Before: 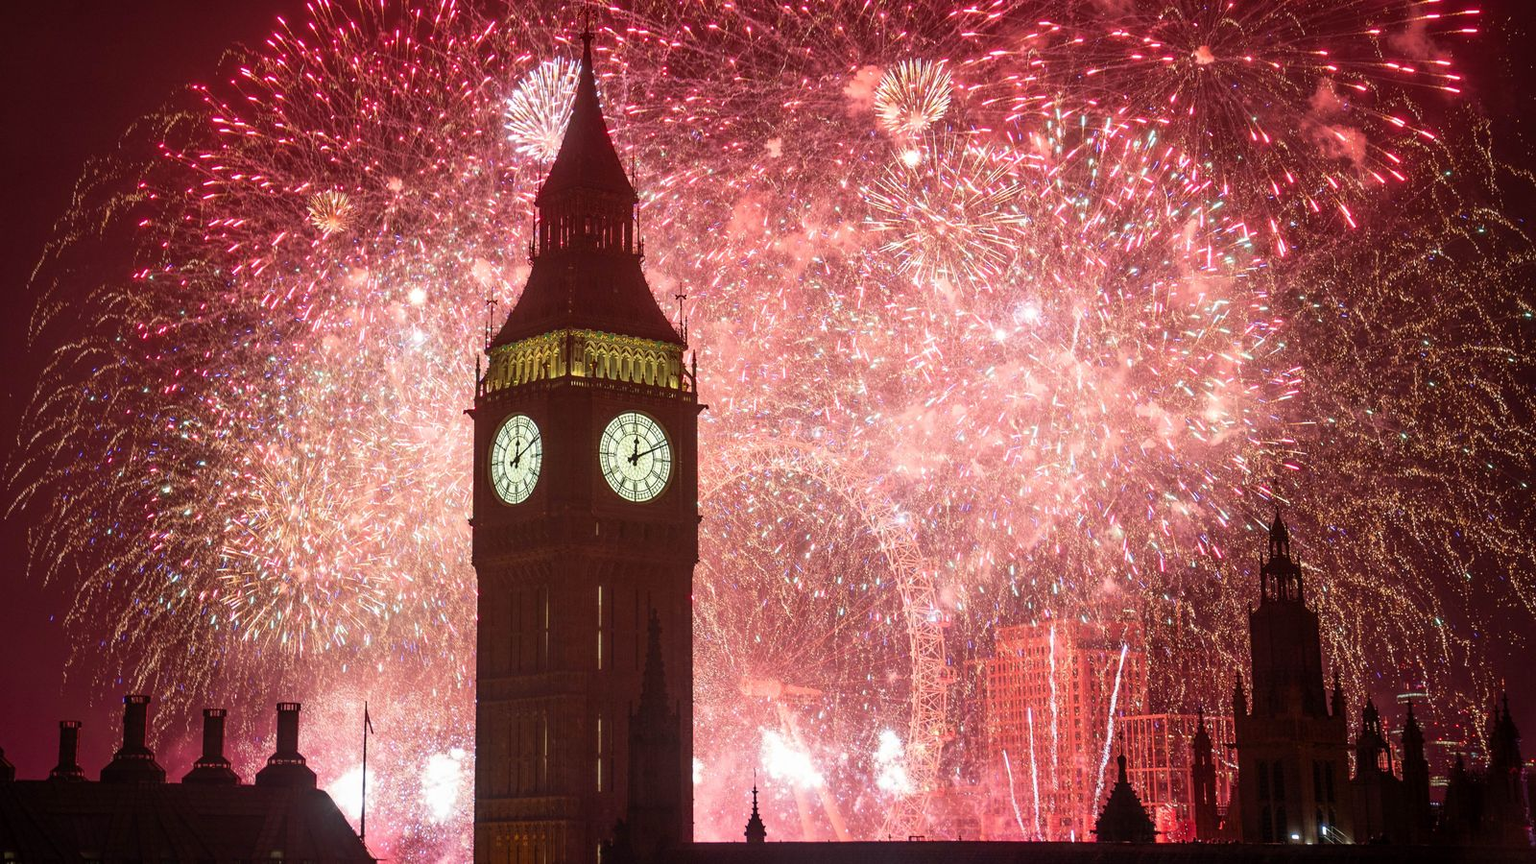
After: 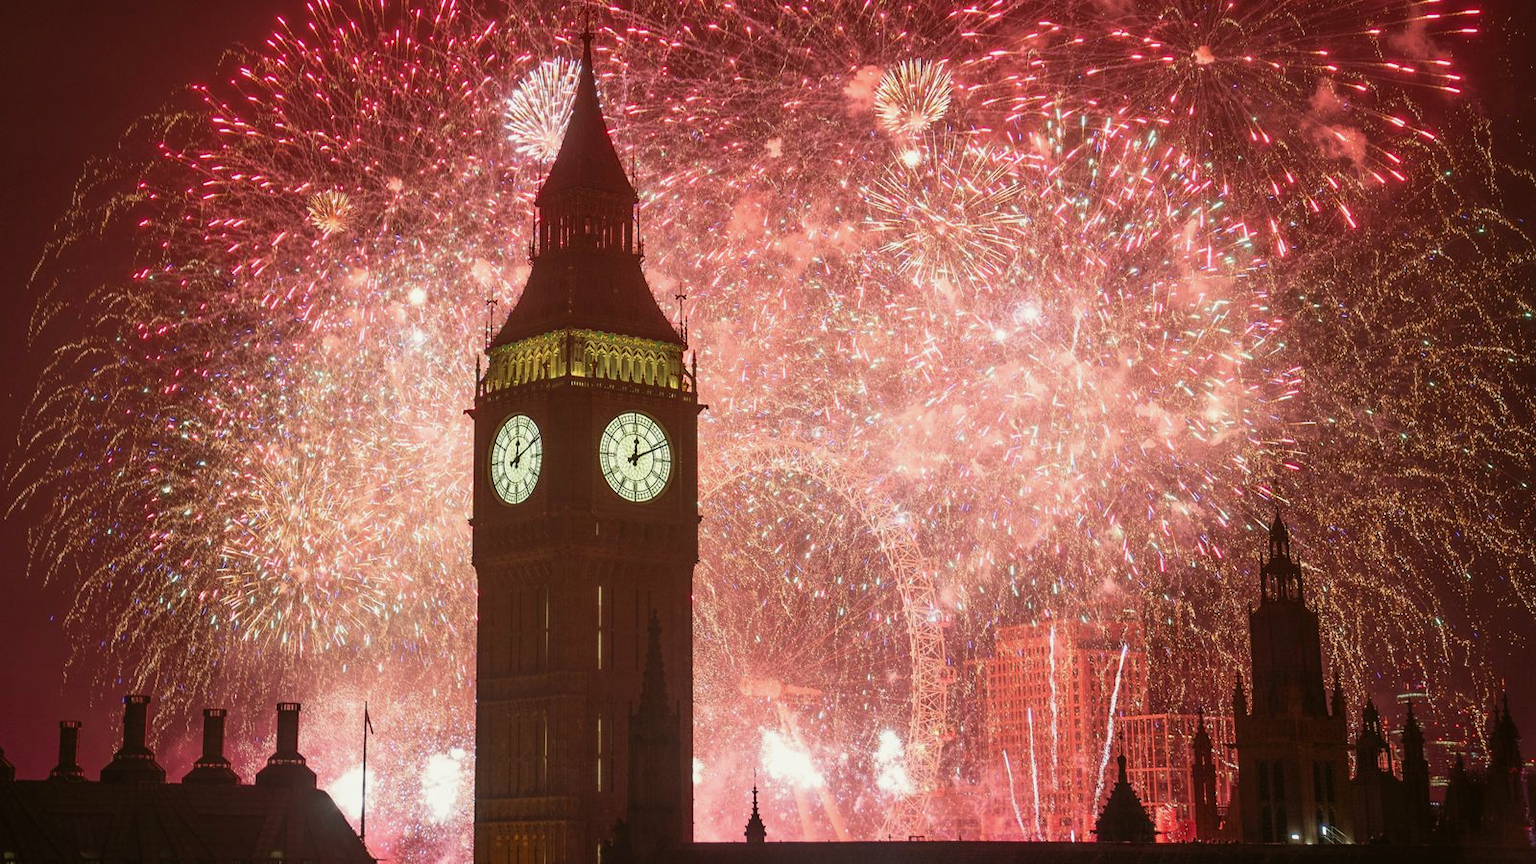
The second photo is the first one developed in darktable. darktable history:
color balance: mode lift, gamma, gain (sRGB), lift [1.04, 1, 1, 0.97], gamma [1.01, 1, 1, 0.97], gain [0.96, 1, 1, 0.97]
exposure: compensate highlight preservation false
